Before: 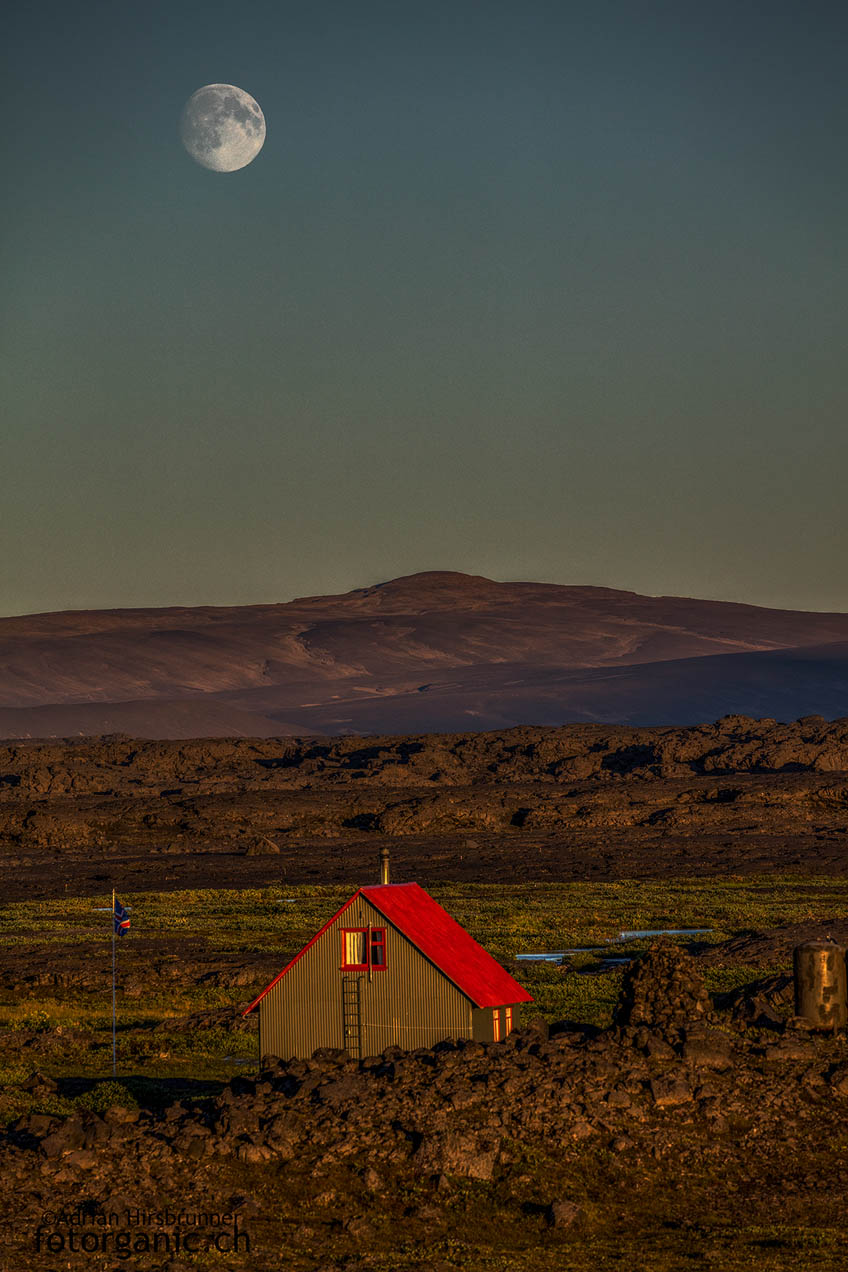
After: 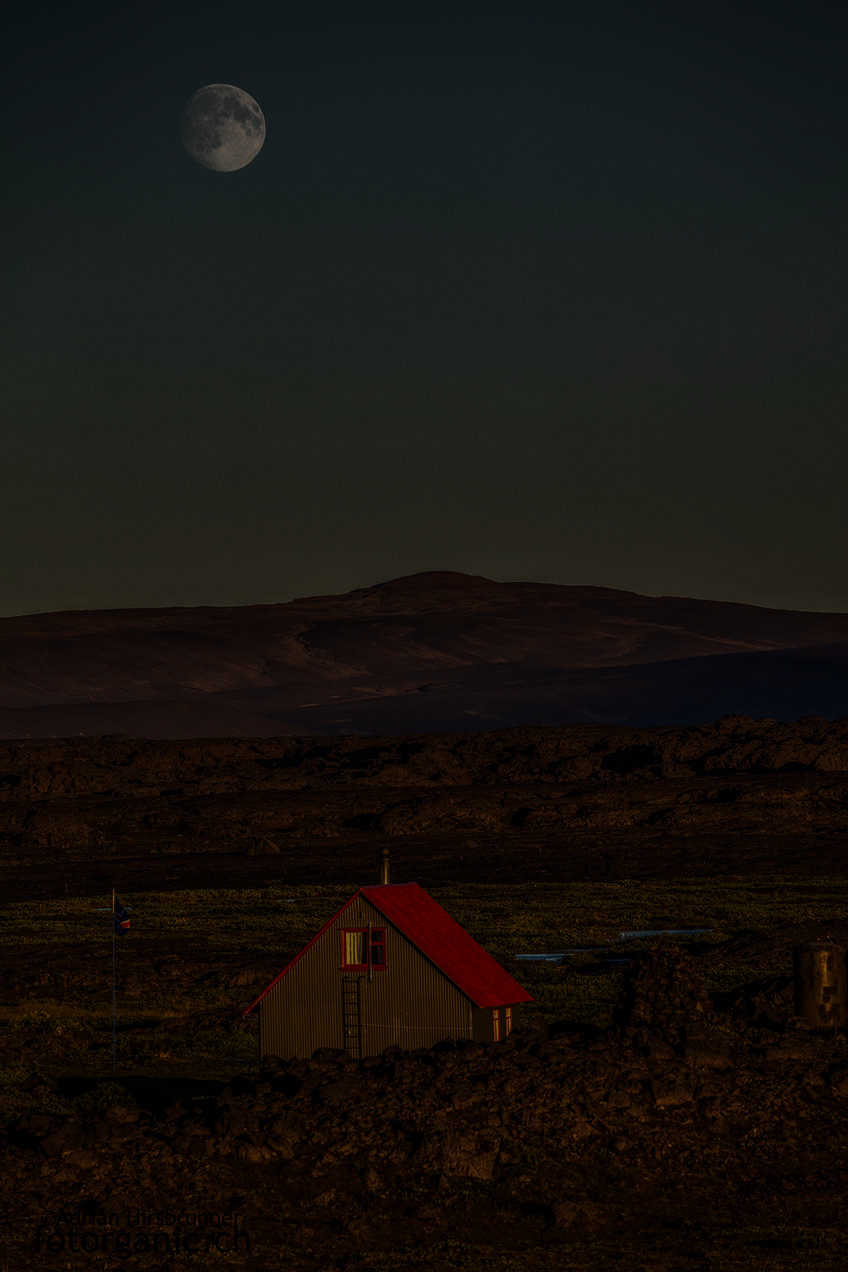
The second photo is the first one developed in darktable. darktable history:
tone equalizer: -8 EV -0.417 EV, -7 EV -0.389 EV, -6 EV -0.333 EV, -5 EV -0.222 EV, -3 EV 0.222 EV, -2 EV 0.333 EV, -1 EV 0.389 EV, +0 EV 0.417 EV, edges refinement/feathering 500, mask exposure compensation -1.57 EV, preserve details no
exposure: exposure -2.446 EV, compensate highlight preservation false
